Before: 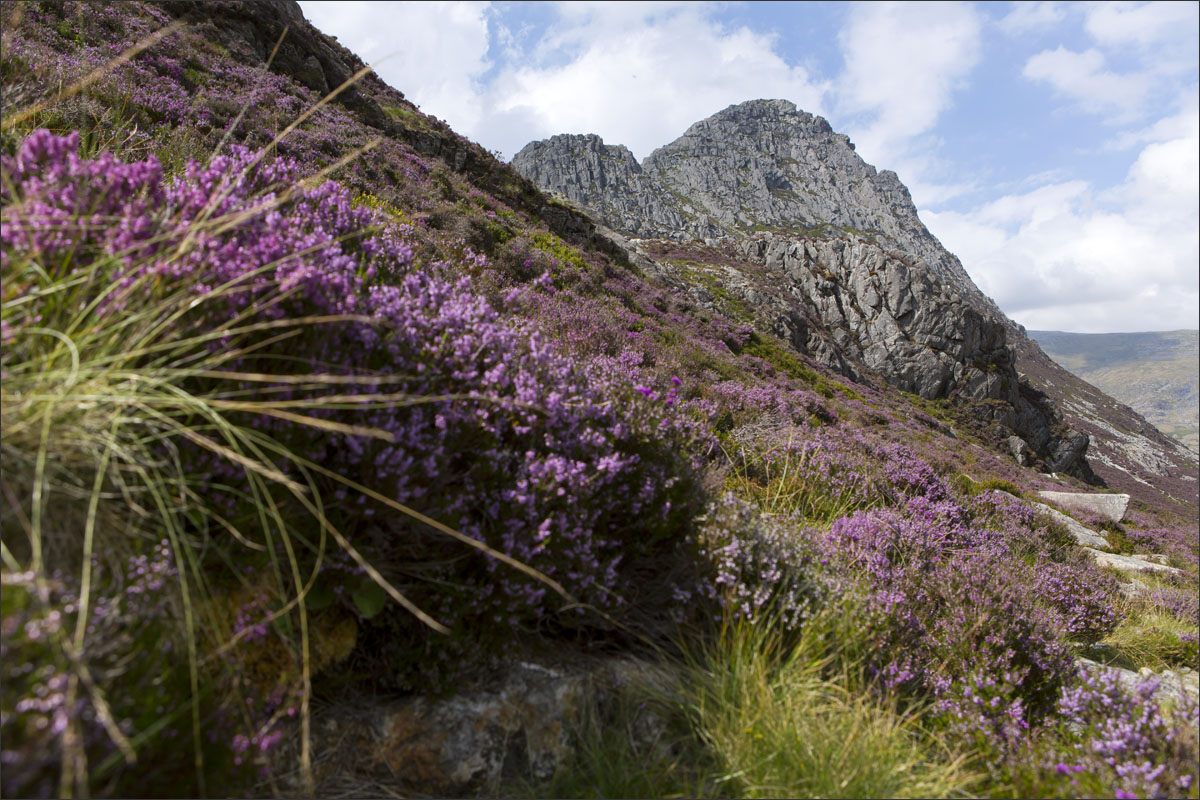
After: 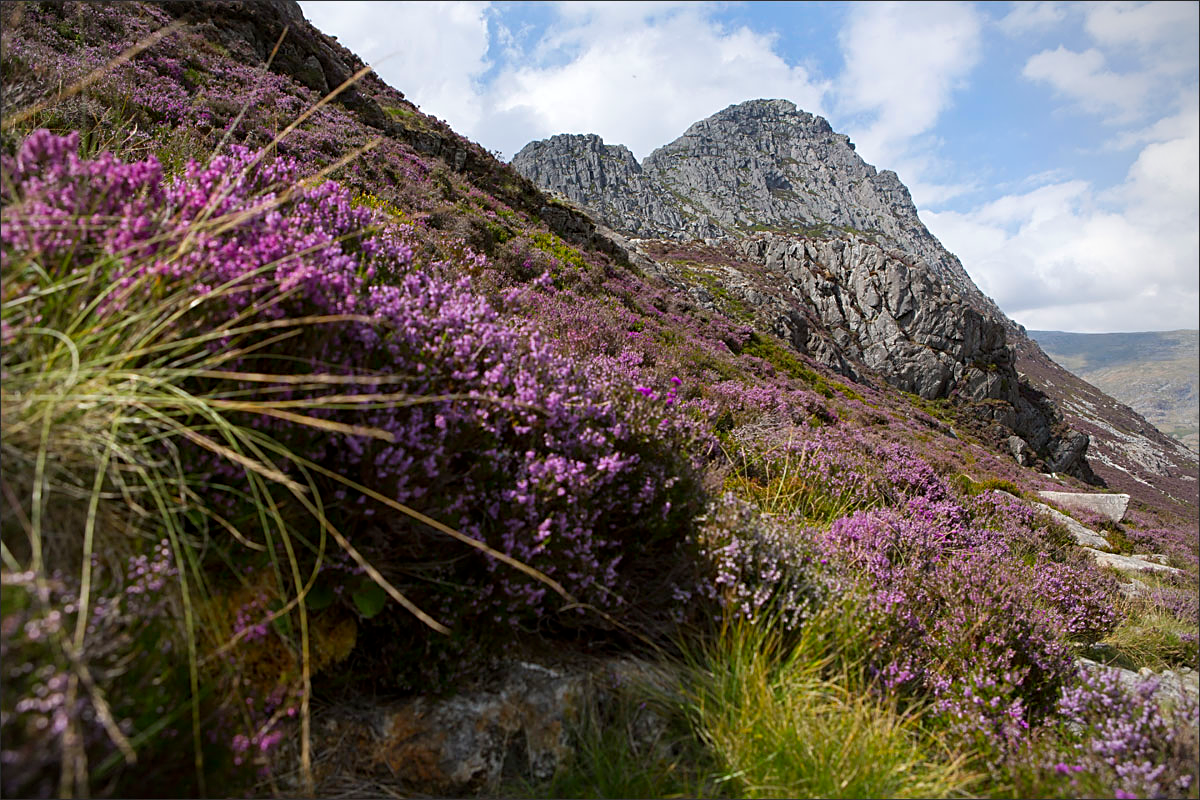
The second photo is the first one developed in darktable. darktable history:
tone equalizer: on, module defaults
vibrance: vibrance 95.34%
vignetting: fall-off radius 60.92%
sharpen: on, module defaults
